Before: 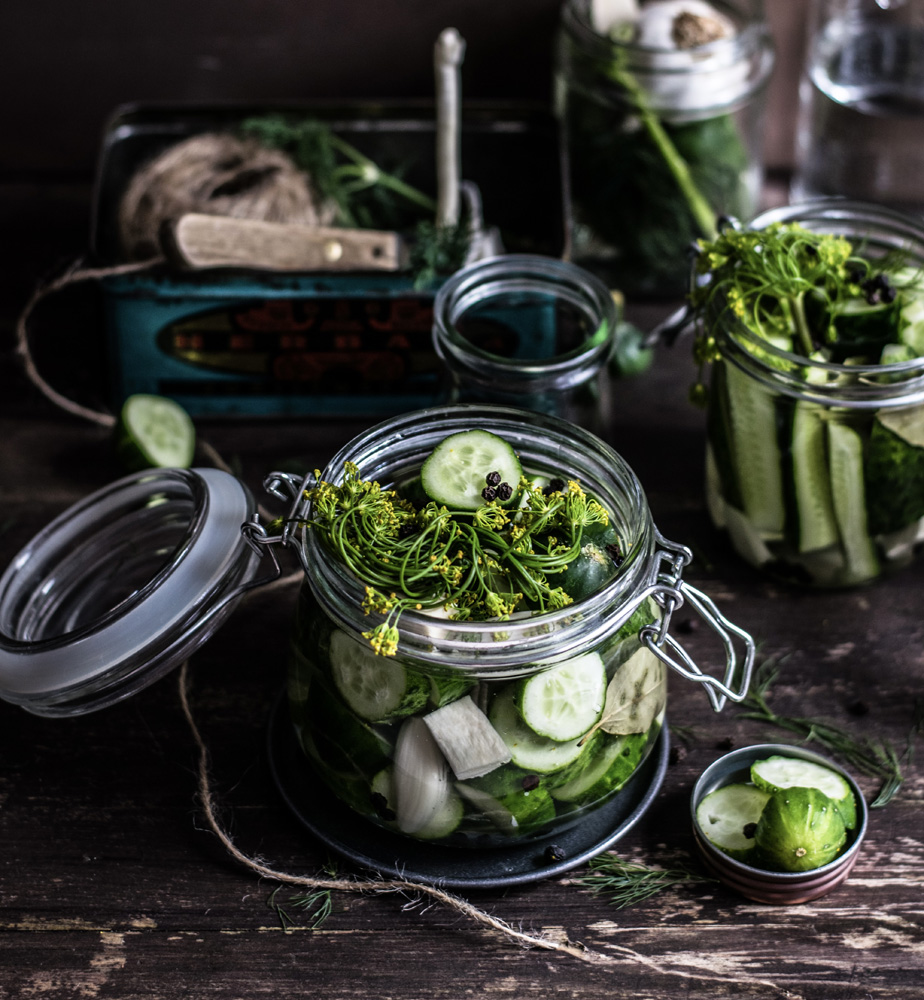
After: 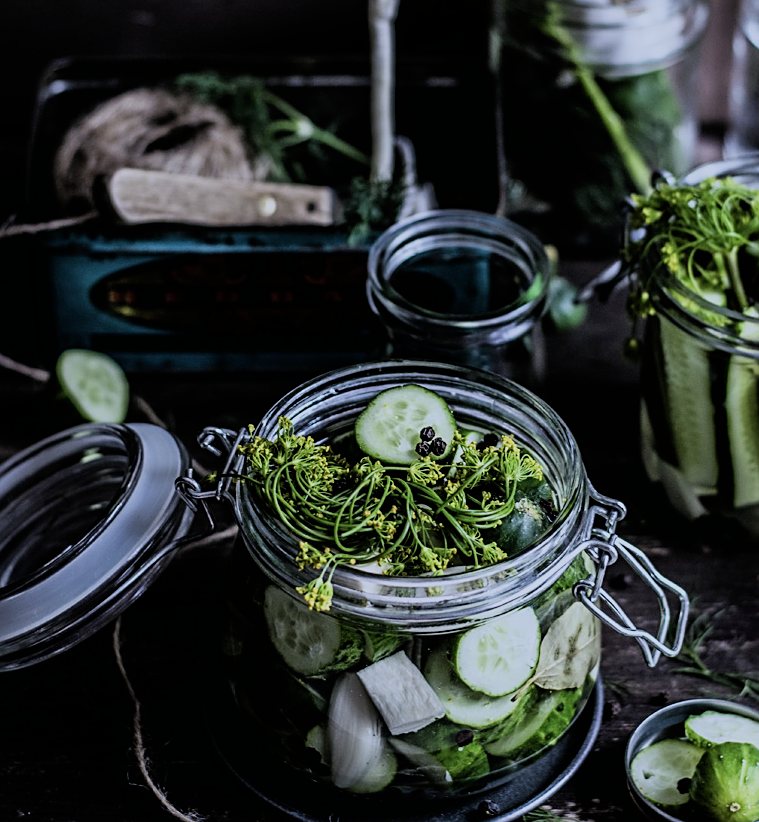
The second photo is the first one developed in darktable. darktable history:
crop and rotate: left 7.196%, top 4.574%, right 10.605%, bottom 13.178%
sharpen: on, module defaults
white balance: red 0.926, green 1.003, blue 1.133
filmic rgb: black relative exposure -7.65 EV, white relative exposure 4.56 EV, hardness 3.61
